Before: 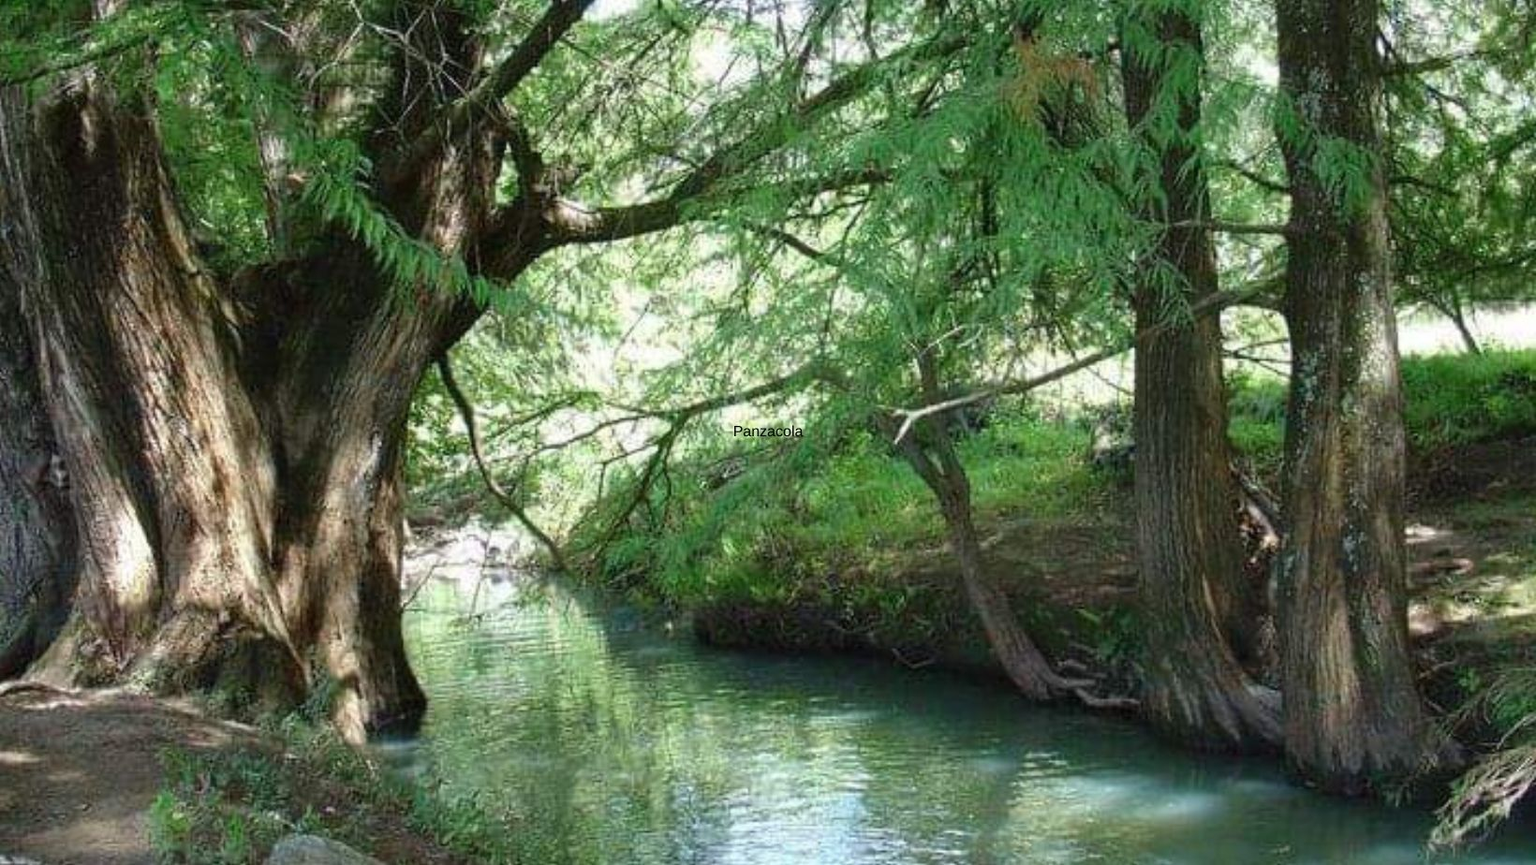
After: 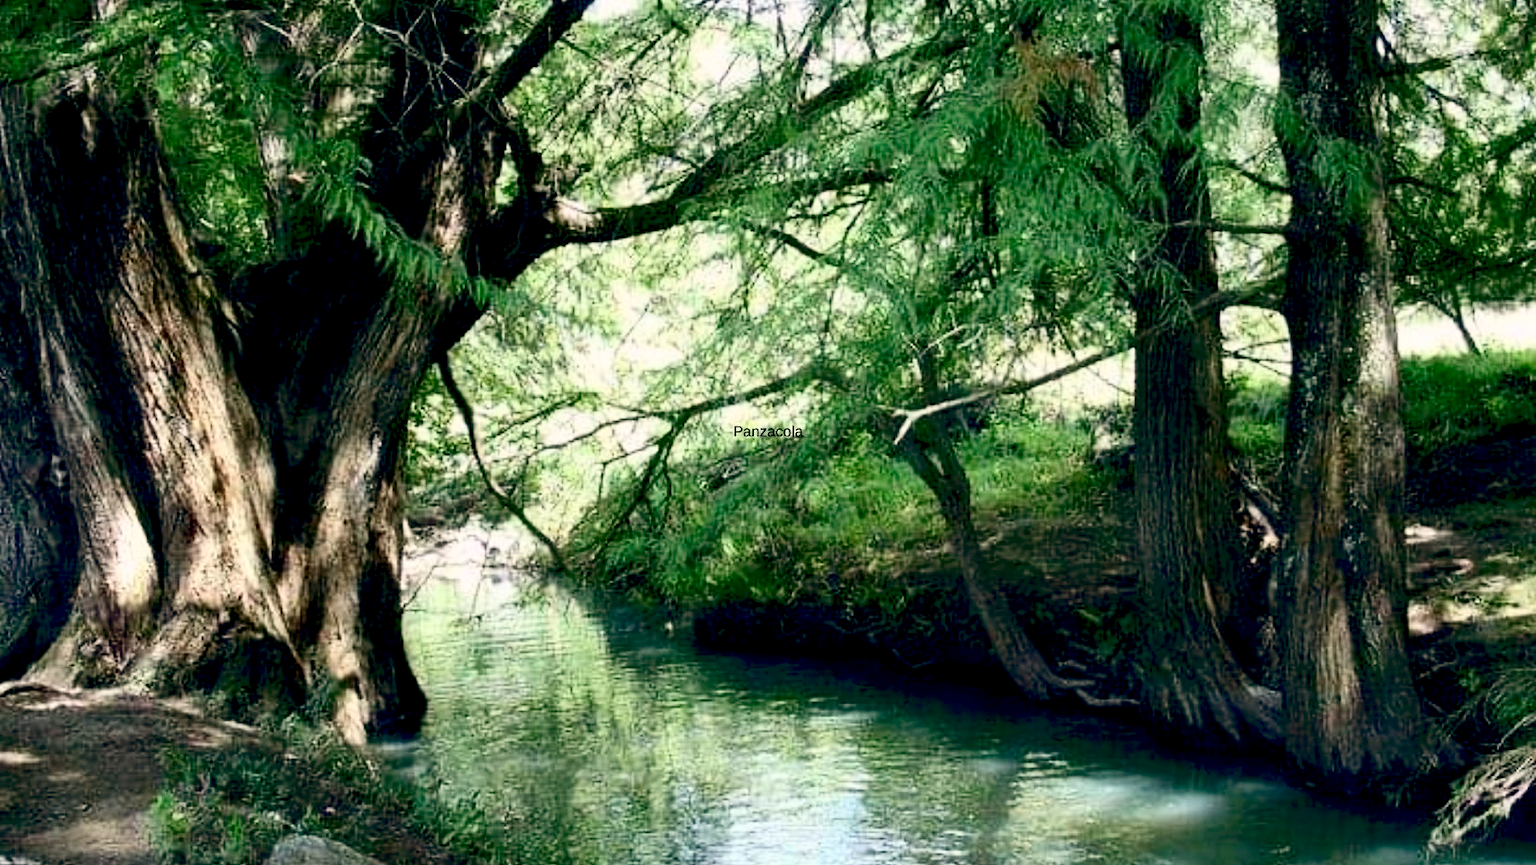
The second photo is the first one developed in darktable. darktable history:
contrast brightness saturation: contrast 0.28
color balance: lift [0.975, 0.993, 1, 1.015], gamma [1.1, 1, 1, 0.945], gain [1, 1.04, 1, 0.95]
